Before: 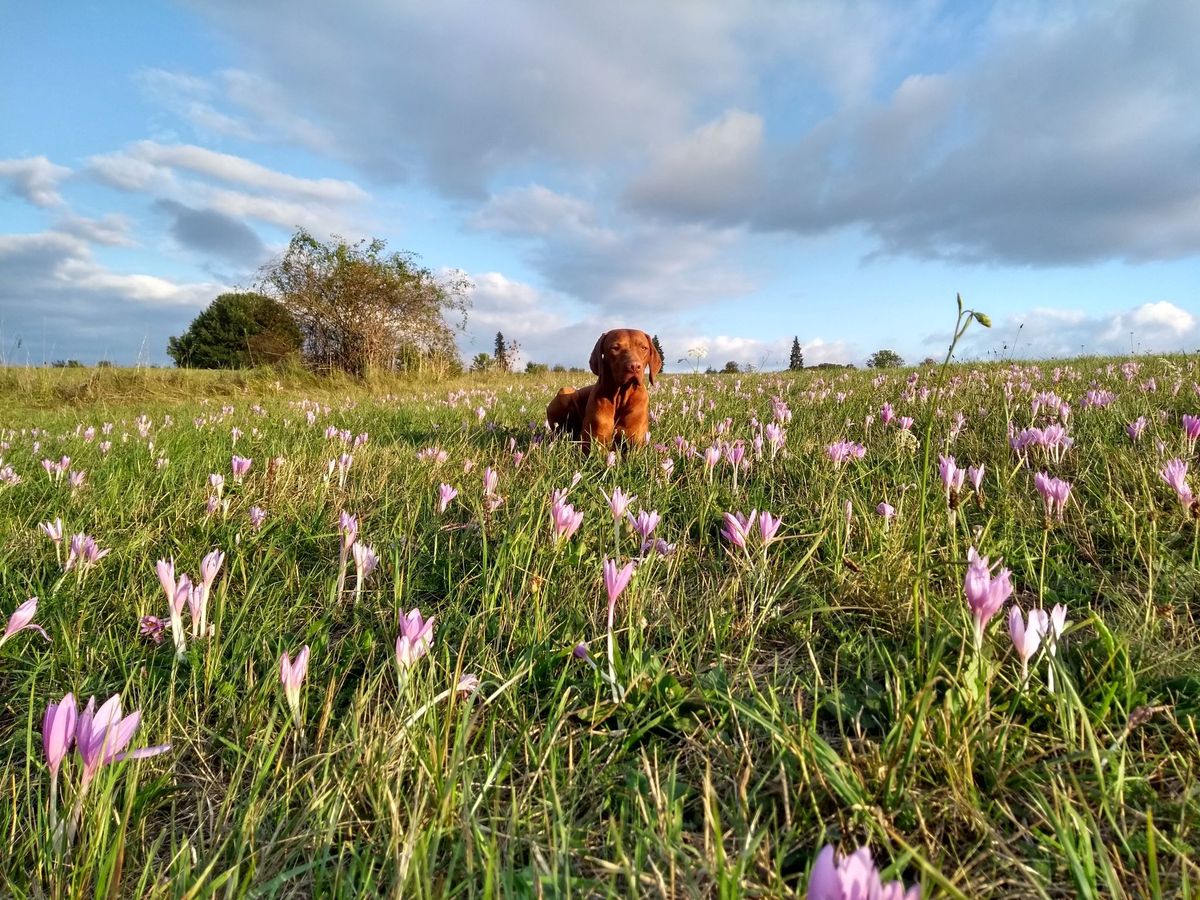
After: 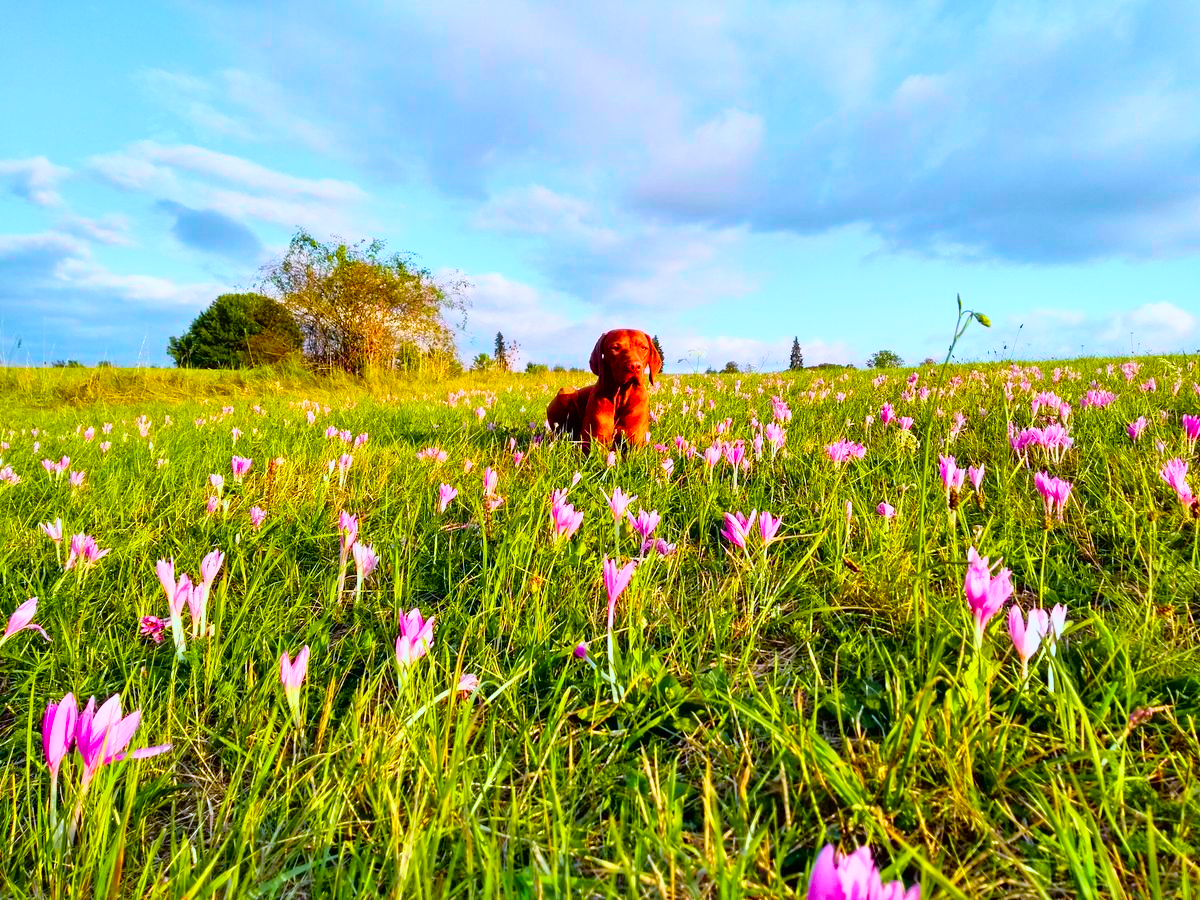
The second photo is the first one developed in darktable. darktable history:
white balance: red 0.954, blue 1.079
velvia: strength 32%, mid-tones bias 0.2
tone curve: curves: ch0 [(0, 0.005) (0.103, 0.097) (0.18, 0.22) (0.378, 0.482) (0.504, 0.631) (0.663, 0.801) (0.834, 0.914) (1, 0.971)]; ch1 [(0, 0) (0.172, 0.123) (0.324, 0.253) (0.396, 0.388) (0.478, 0.461) (0.499, 0.498) (0.522, 0.528) (0.604, 0.692) (0.704, 0.818) (1, 1)]; ch2 [(0, 0) (0.411, 0.424) (0.496, 0.5) (0.515, 0.519) (0.555, 0.585) (0.628, 0.703) (1, 1)], color space Lab, independent channels, preserve colors none
color balance rgb: perceptual saturation grading › global saturation 30%, global vibrance 10%
